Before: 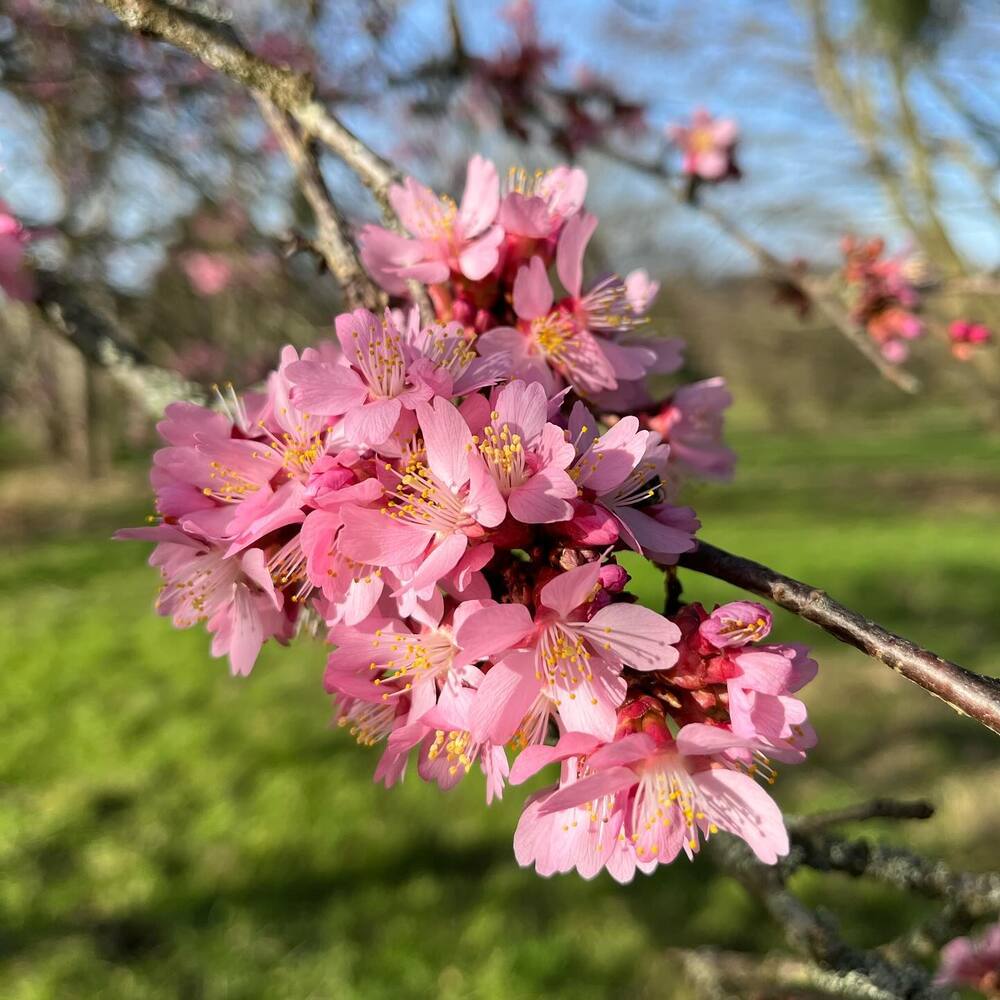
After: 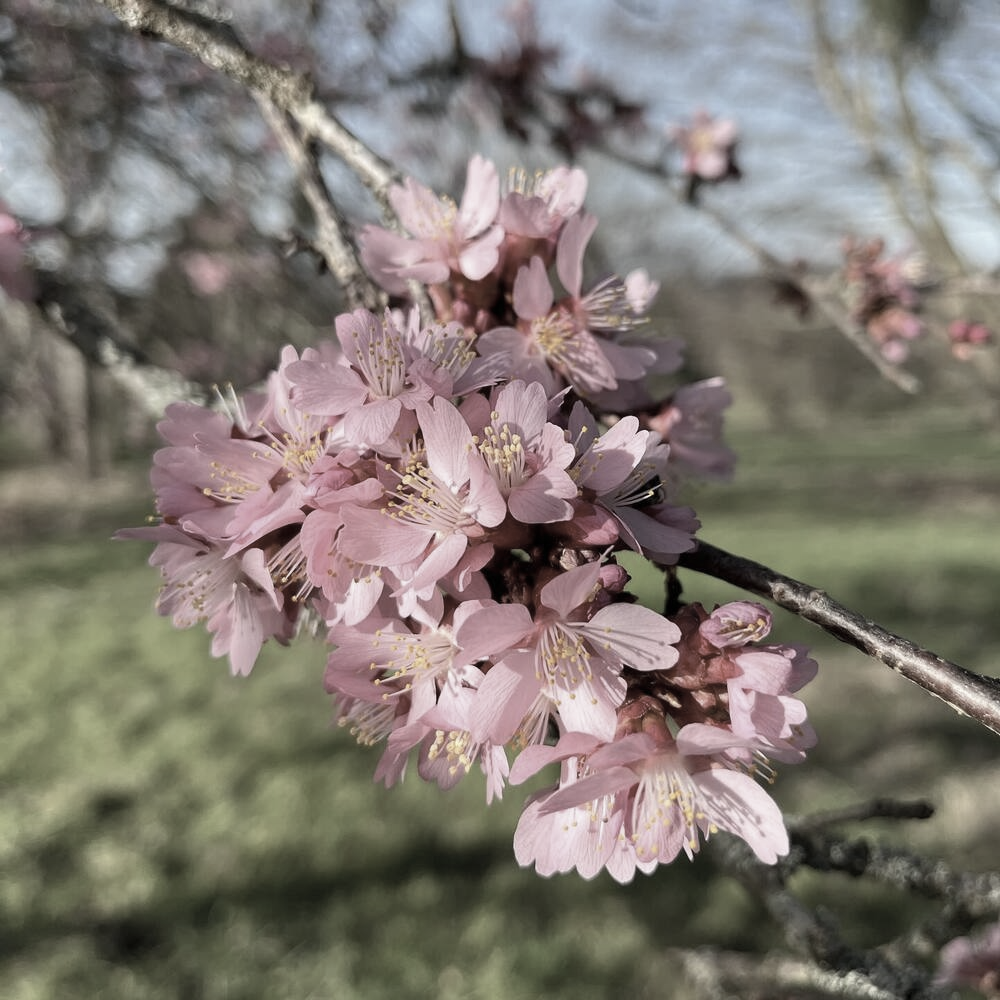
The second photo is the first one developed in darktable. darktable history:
color correction: highlights b* 0.017, saturation 0.343
